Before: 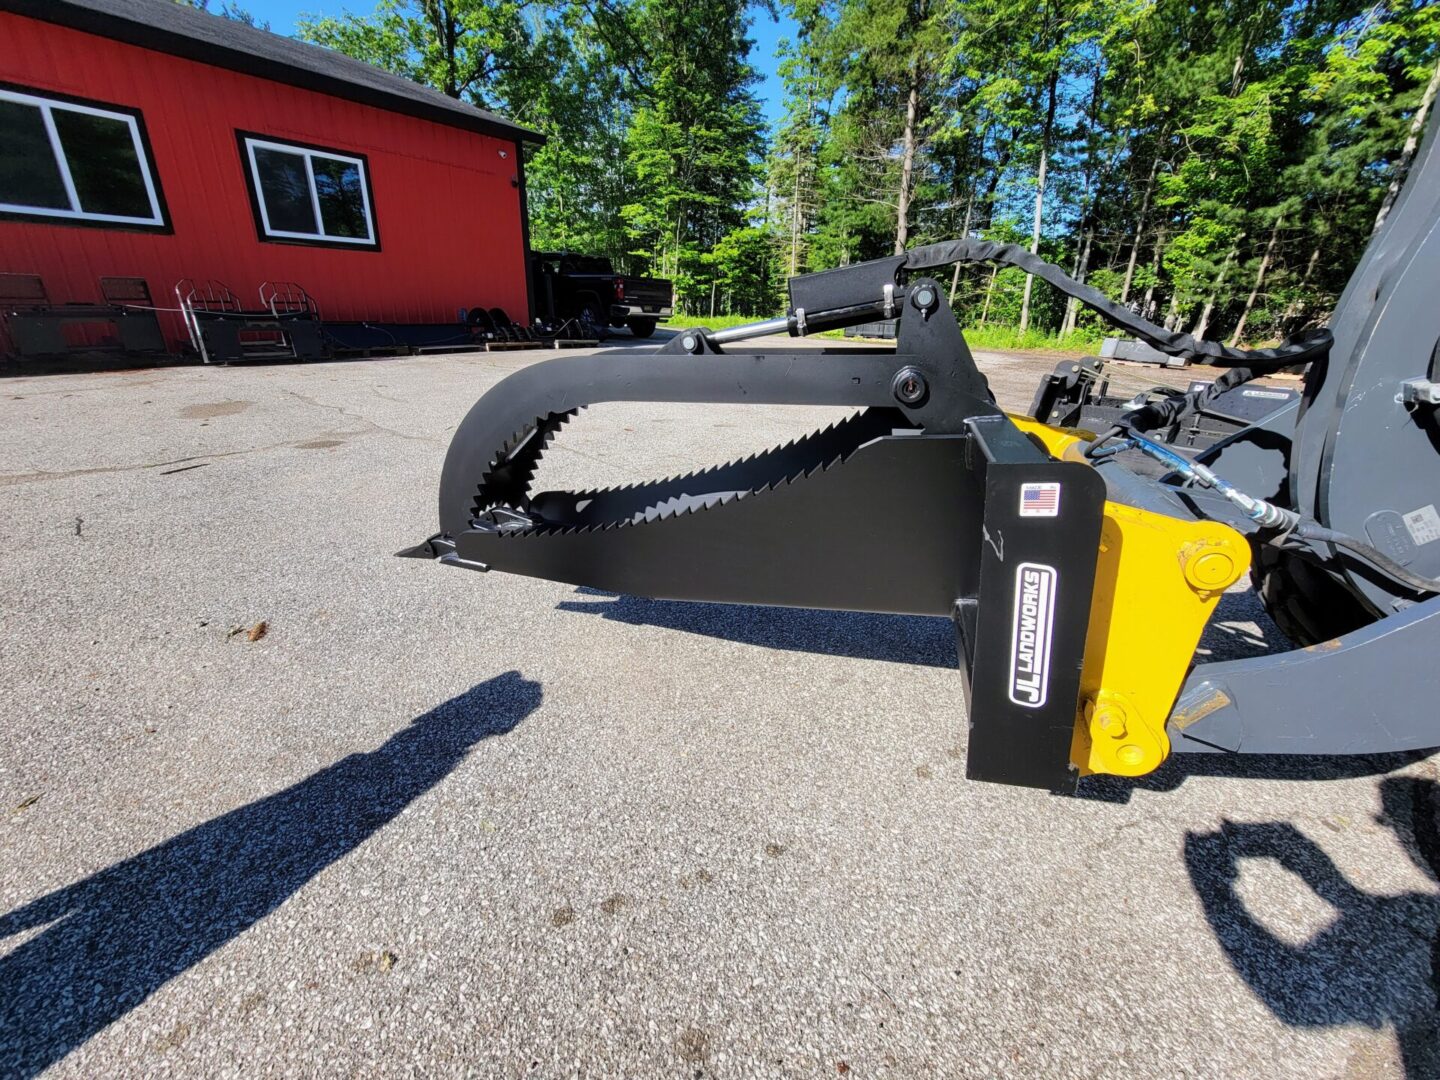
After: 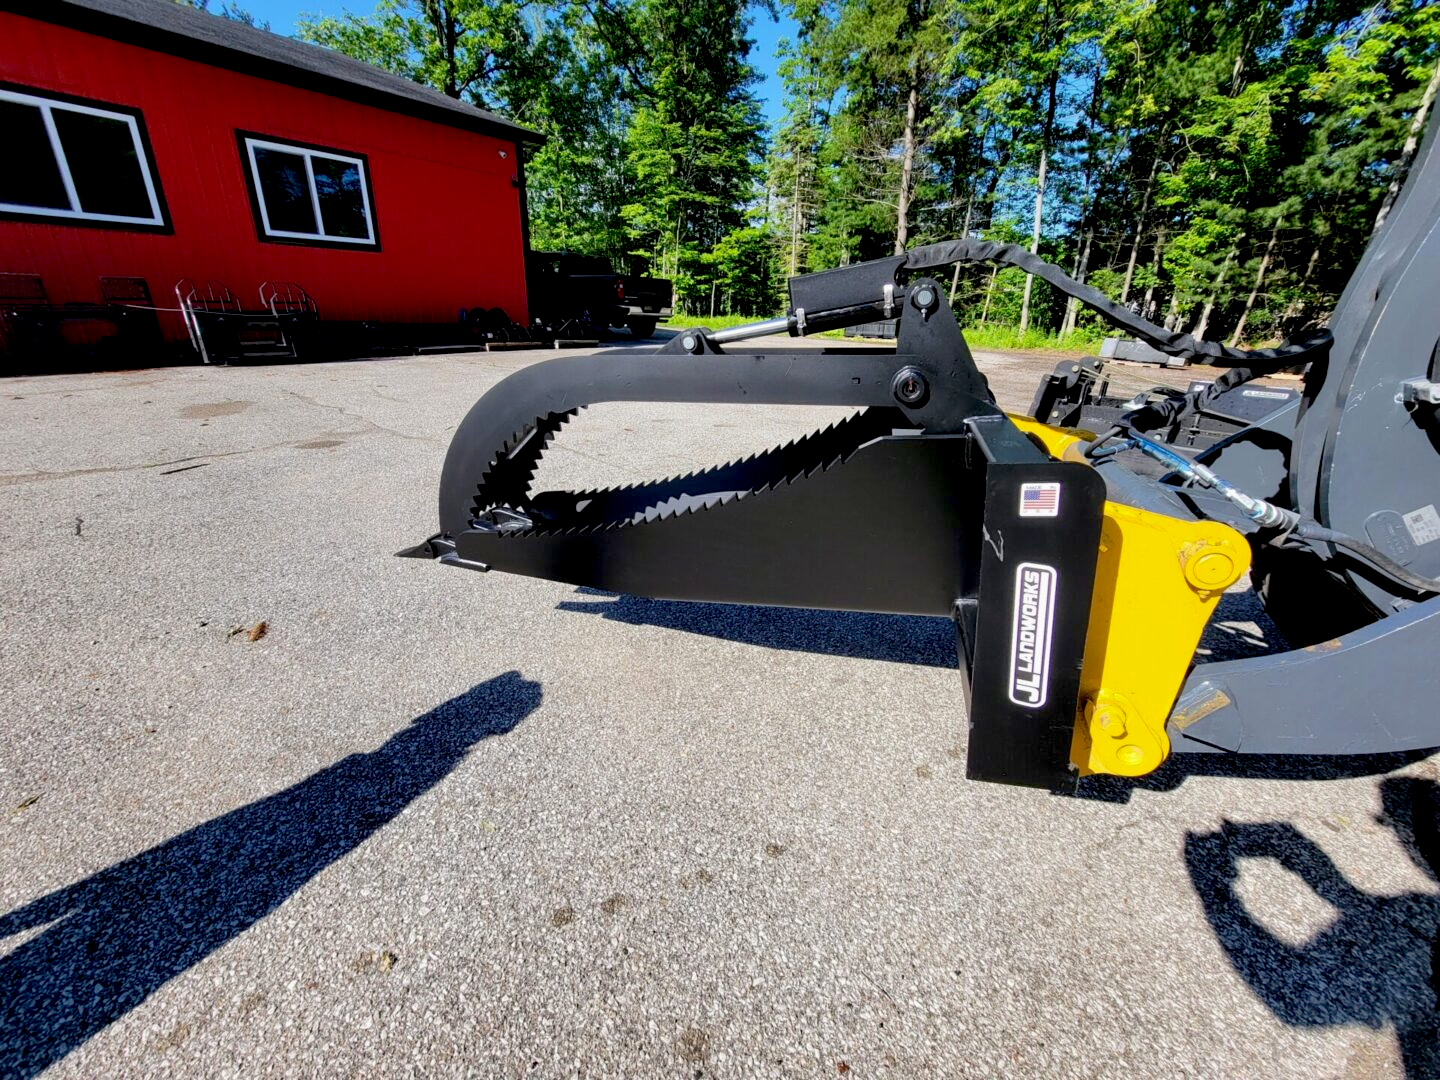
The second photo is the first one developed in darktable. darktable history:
exposure: black level correction 0.016, exposure -0.006 EV, compensate highlight preservation false
